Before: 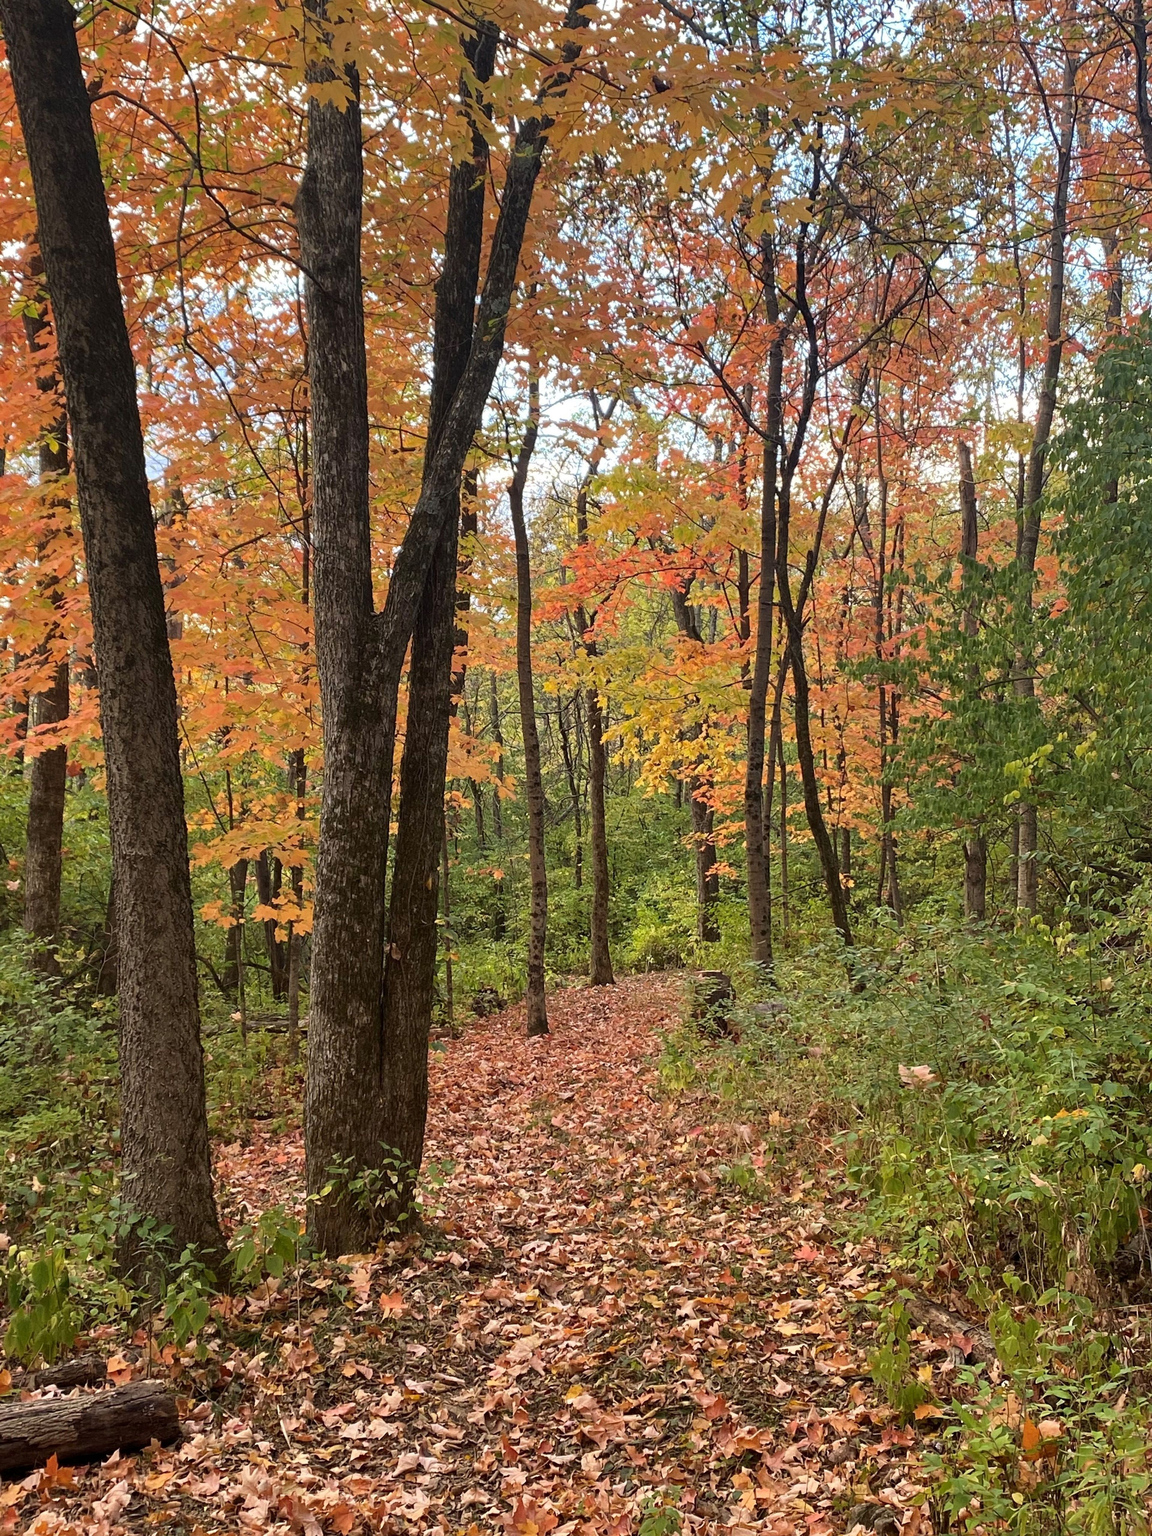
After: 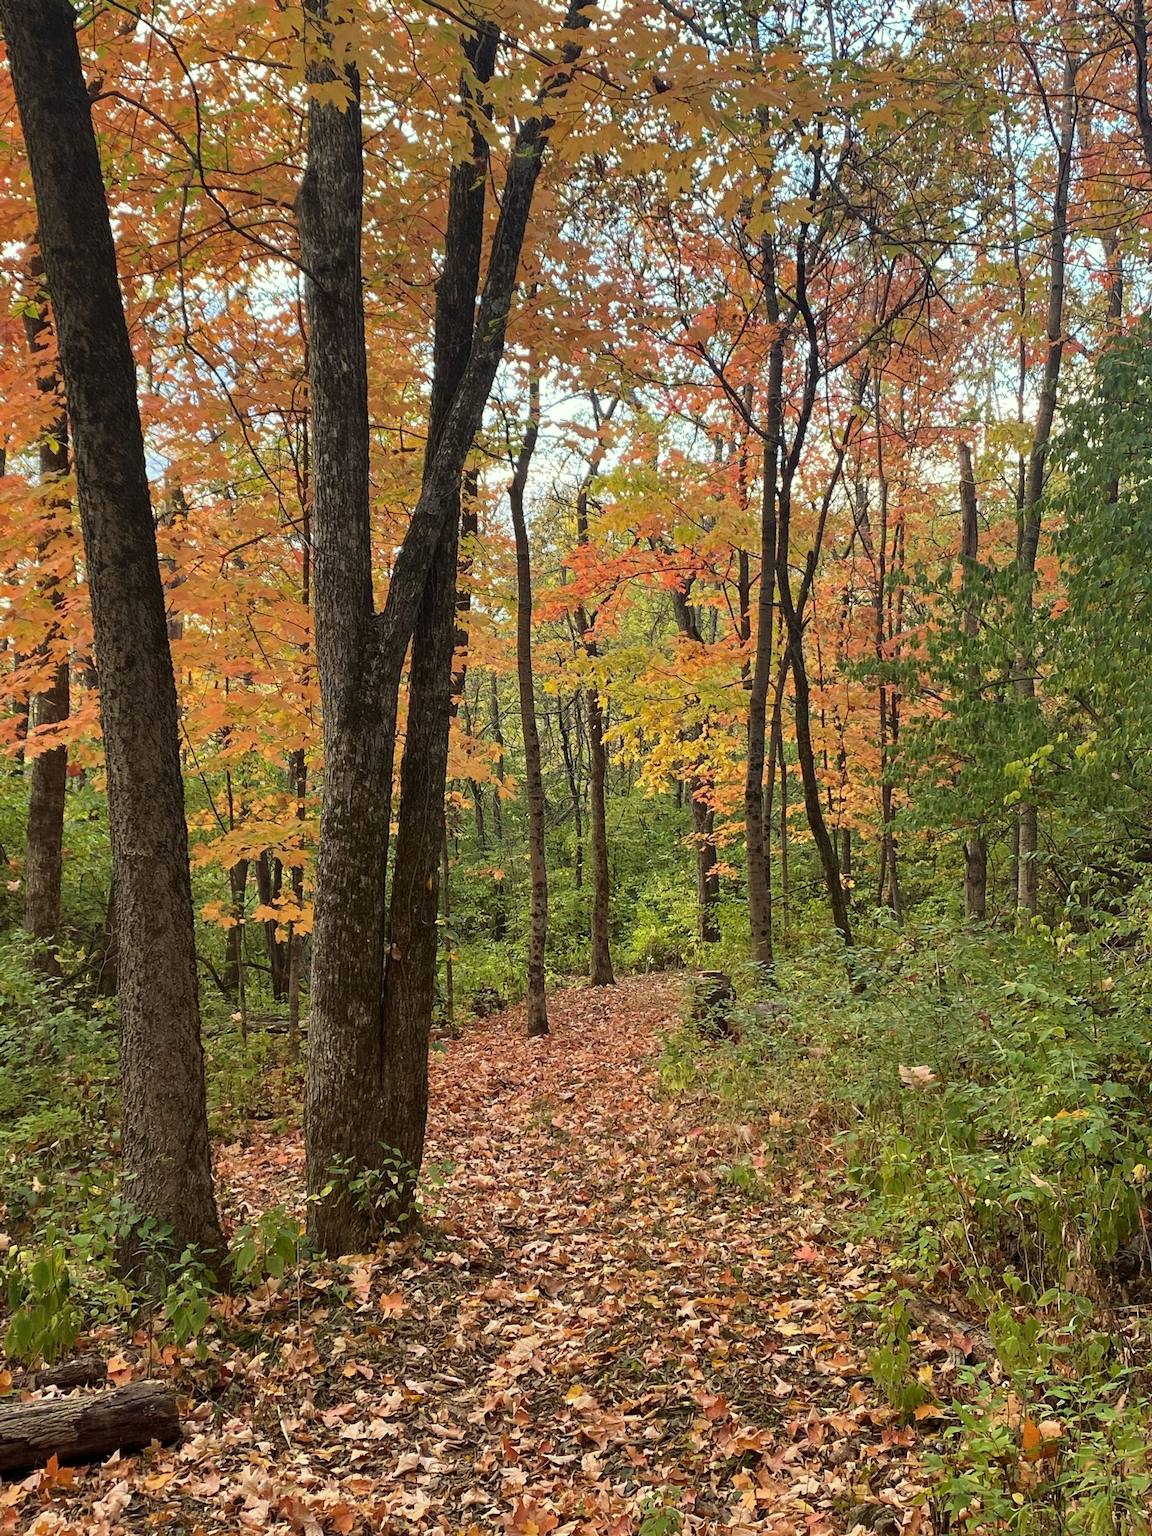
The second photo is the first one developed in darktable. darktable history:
color correction: highlights a* -4.6, highlights b* 5.06, saturation 0.961
